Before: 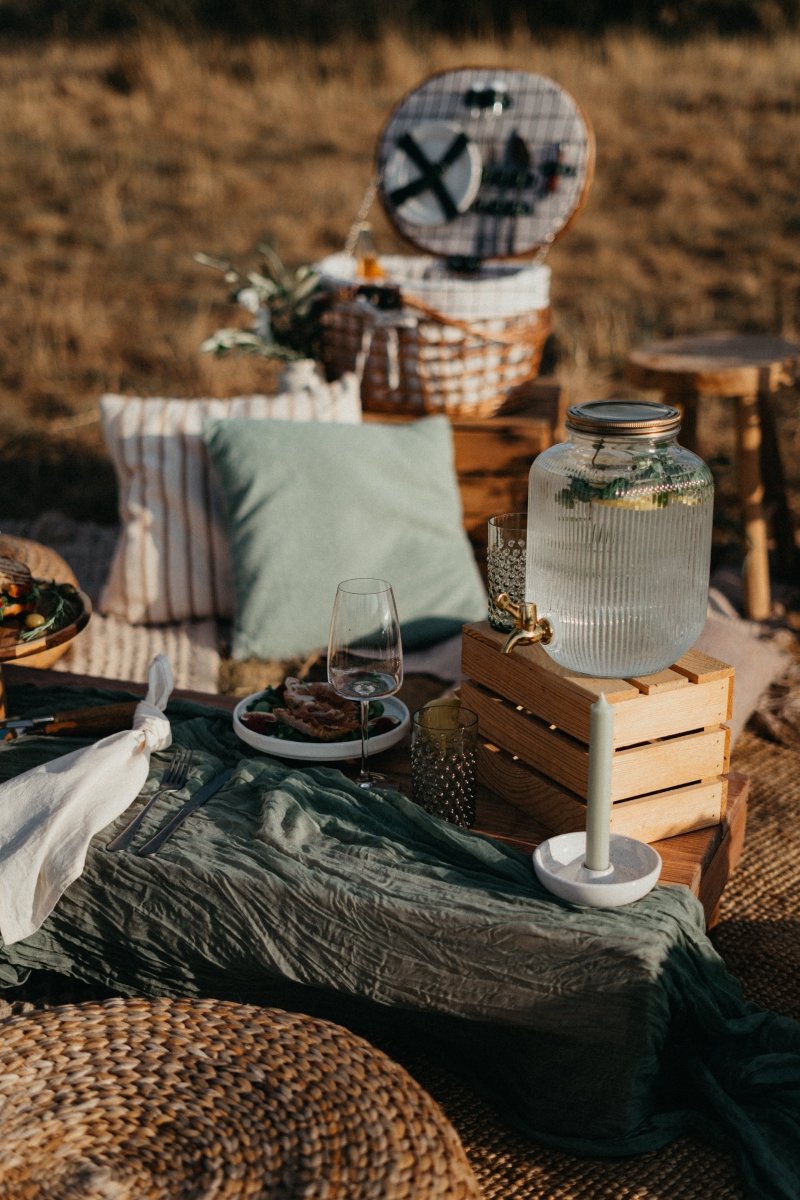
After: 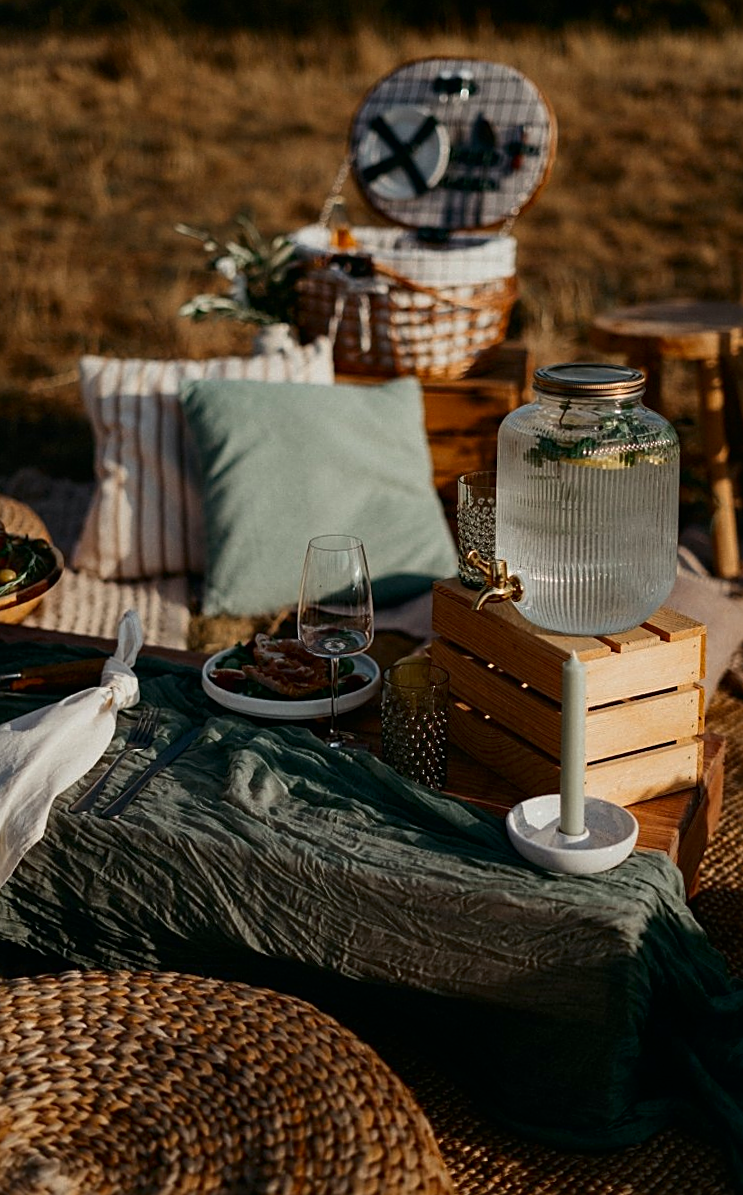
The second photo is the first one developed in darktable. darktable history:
rotate and perspective: rotation 0.215°, lens shift (vertical) -0.139, crop left 0.069, crop right 0.939, crop top 0.002, crop bottom 0.996
sharpen: on, module defaults
contrast brightness saturation: contrast 0.07, brightness -0.14, saturation 0.11
